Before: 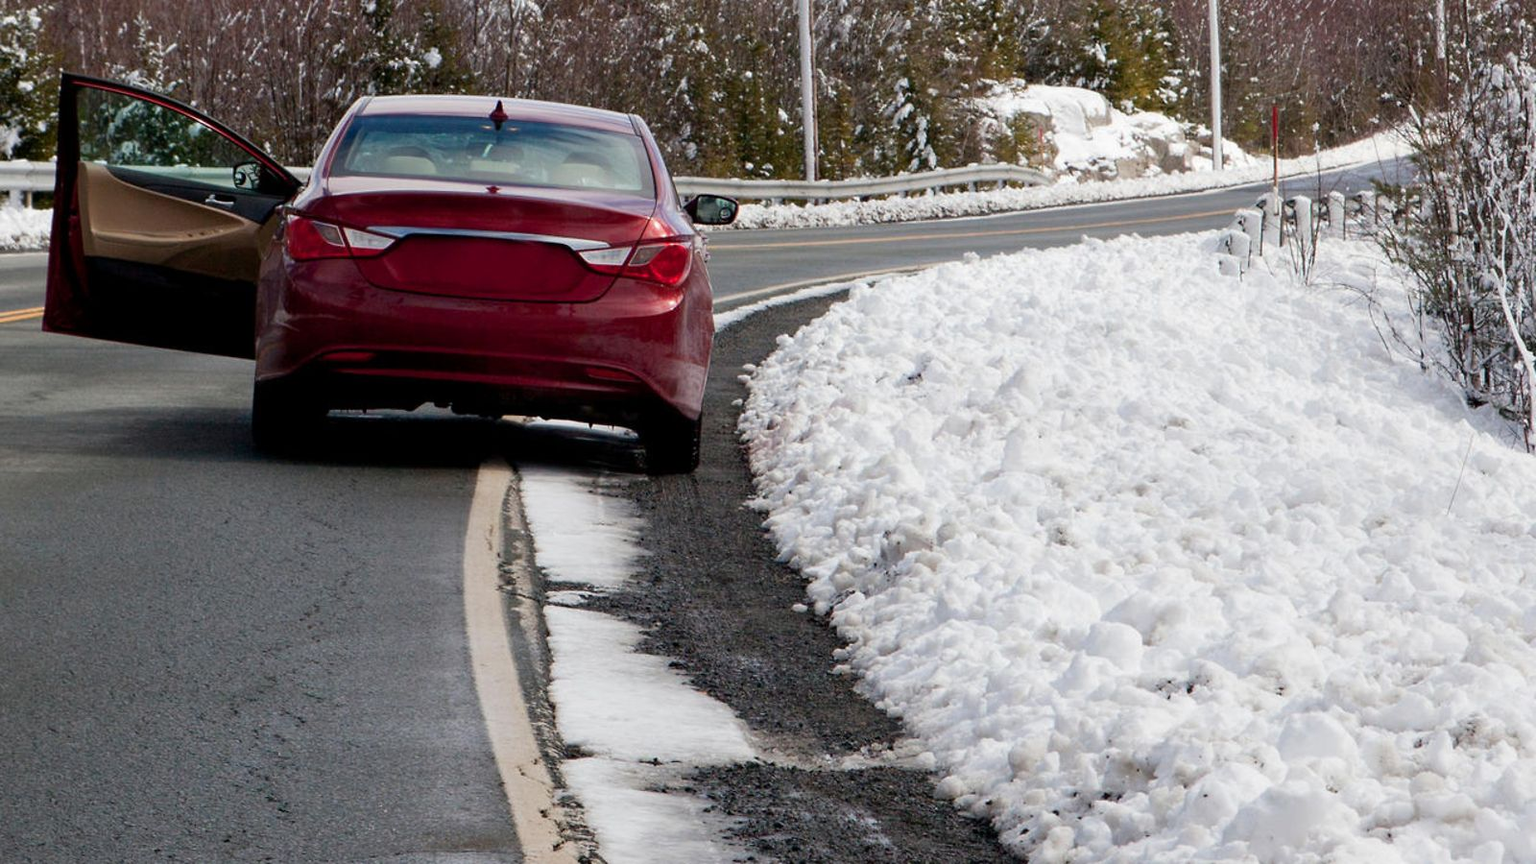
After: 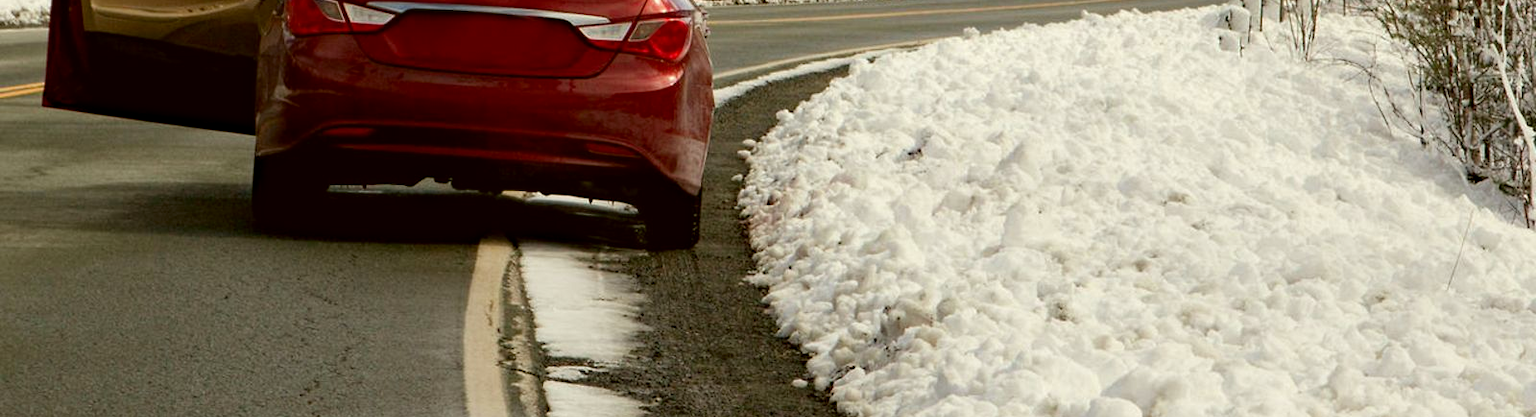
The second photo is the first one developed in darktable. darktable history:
crop and rotate: top 26.056%, bottom 25.543%
haze removal: compatibility mode true, adaptive false
color correction: highlights a* -1.43, highlights b* 10.12, shadows a* 0.395, shadows b* 19.35
